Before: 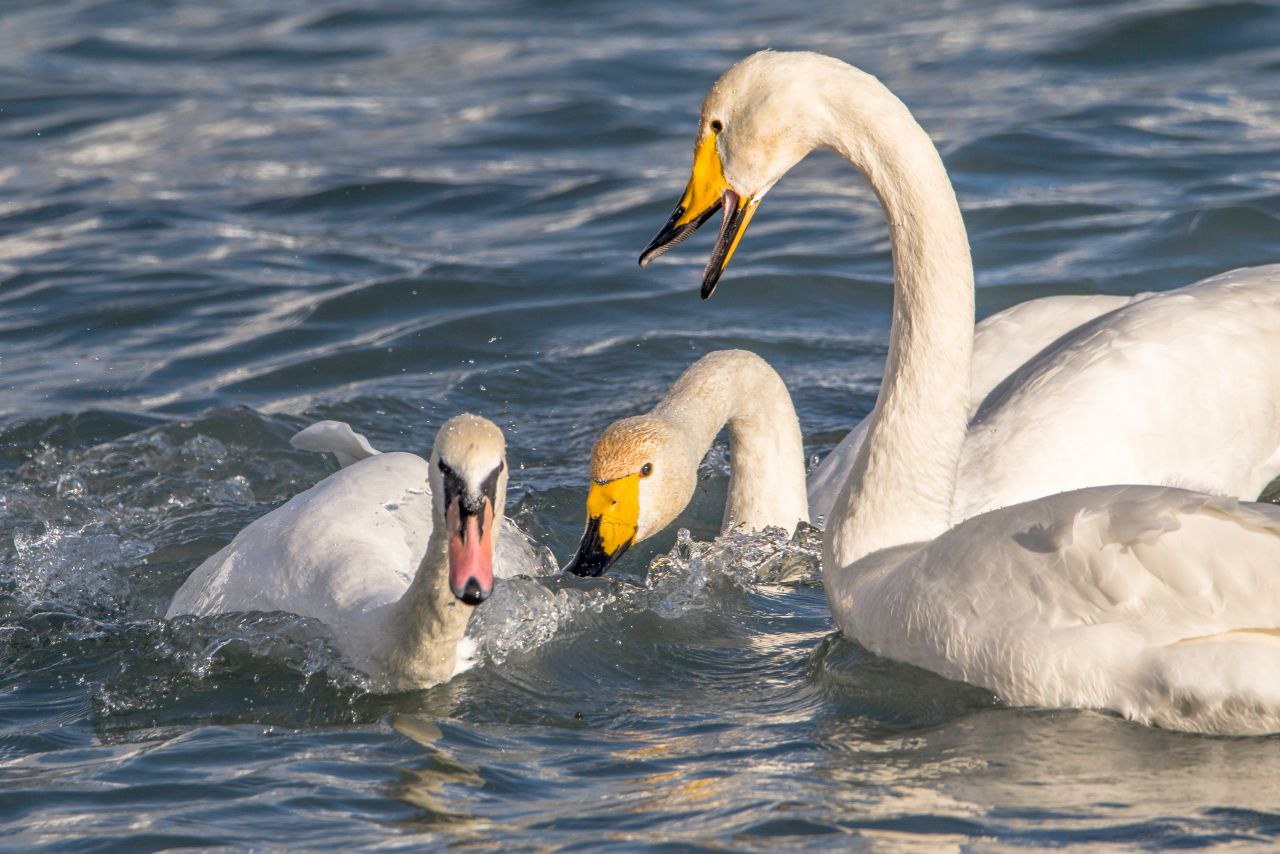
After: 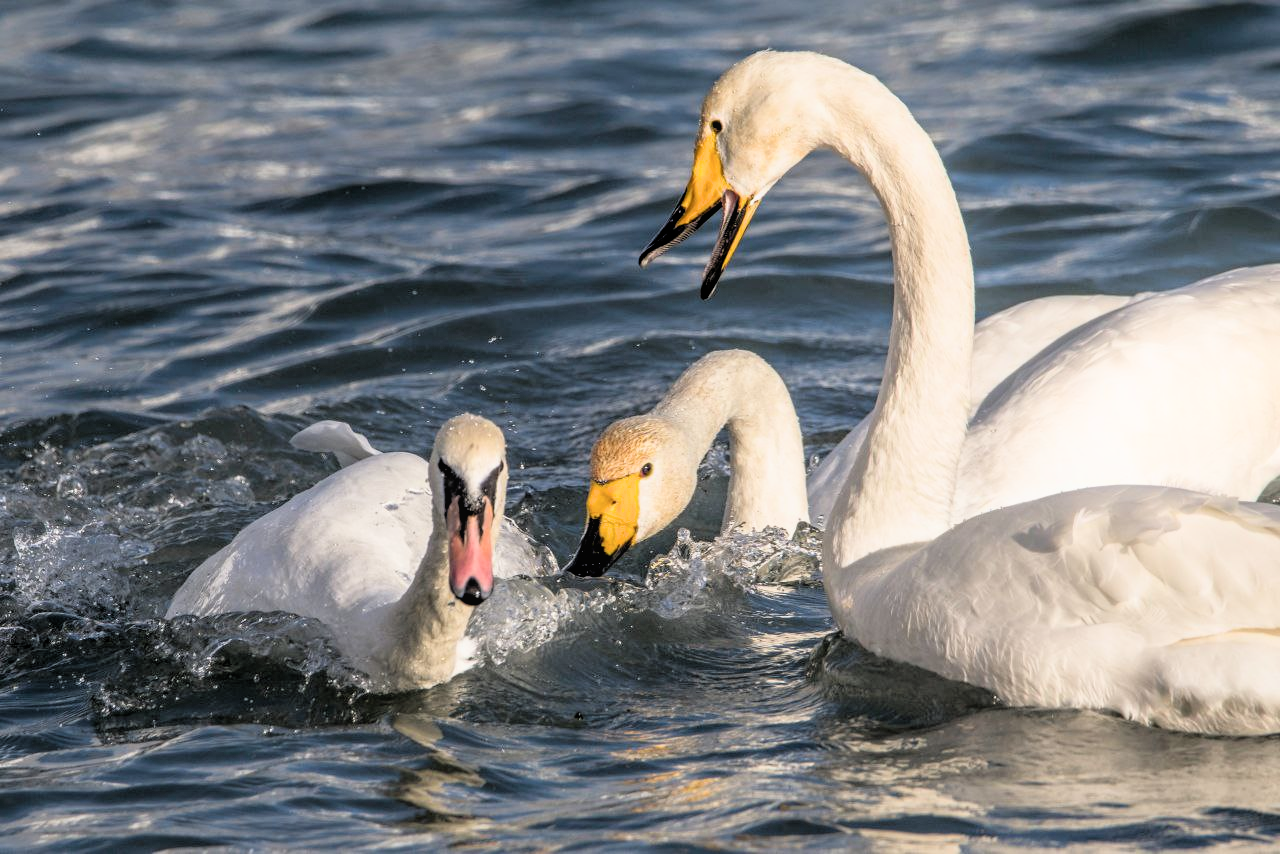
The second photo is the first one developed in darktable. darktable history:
filmic rgb: black relative exposure -3.72 EV, white relative exposure 2.77 EV, dynamic range scaling -5.32%, hardness 3.03
bloom: size 13.65%, threshold 98.39%, strength 4.82%
white balance: emerald 1
